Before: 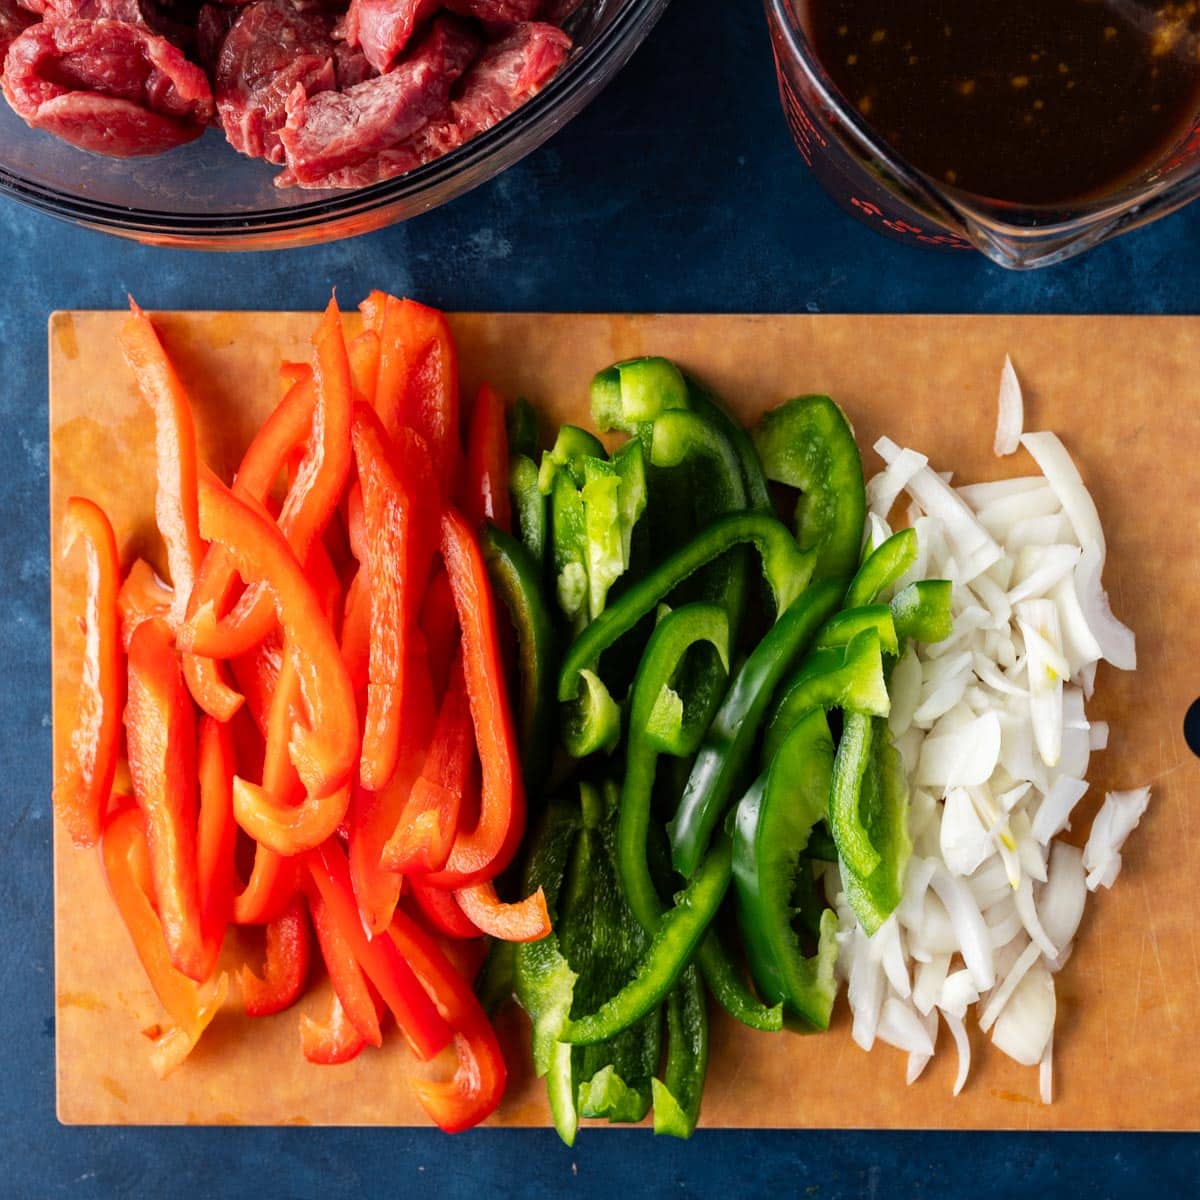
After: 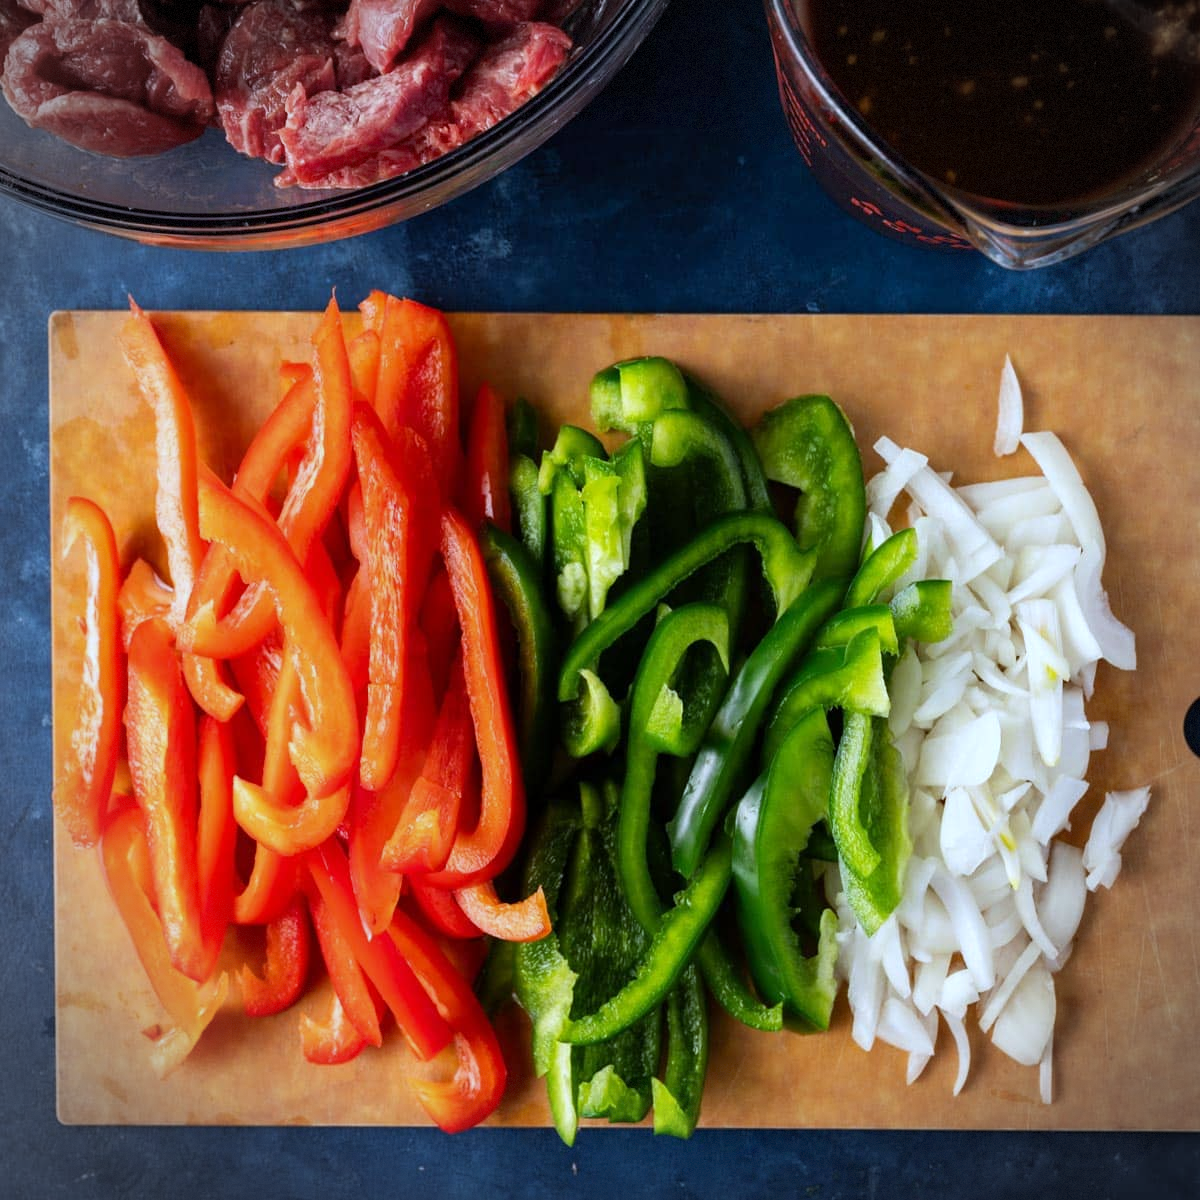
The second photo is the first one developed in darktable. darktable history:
white balance: red 0.924, blue 1.095
vignetting: dithering 8-bit output, unbound false
